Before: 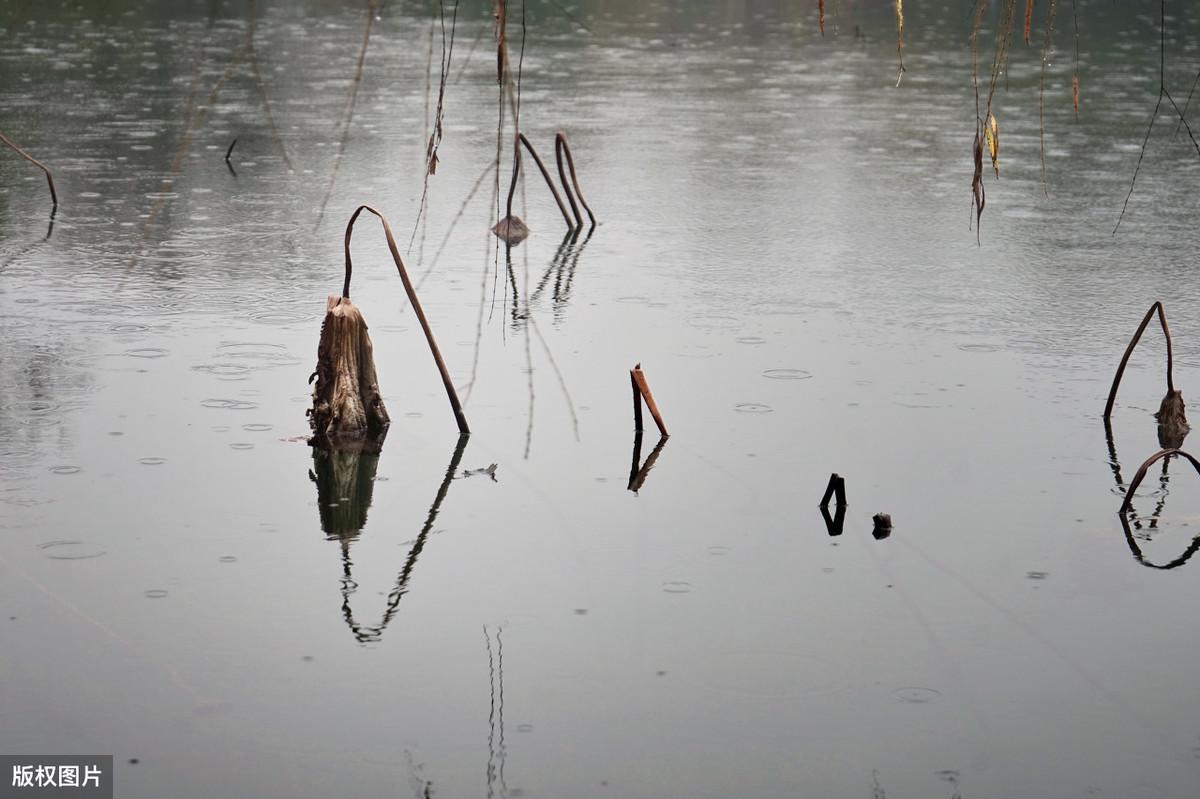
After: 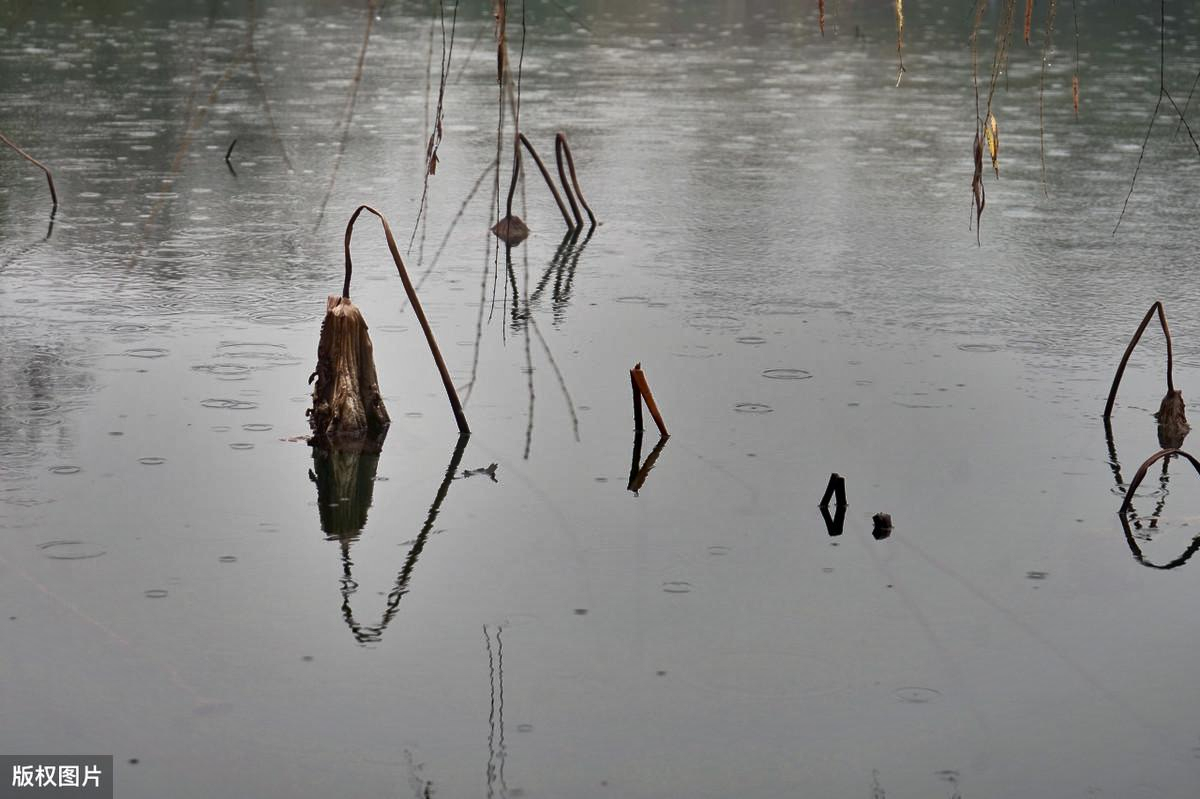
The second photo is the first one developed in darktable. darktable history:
shadows and highlights: shadows 21, highlights -82.45, highlights color adjustment 56.76%, soften with gaussian
